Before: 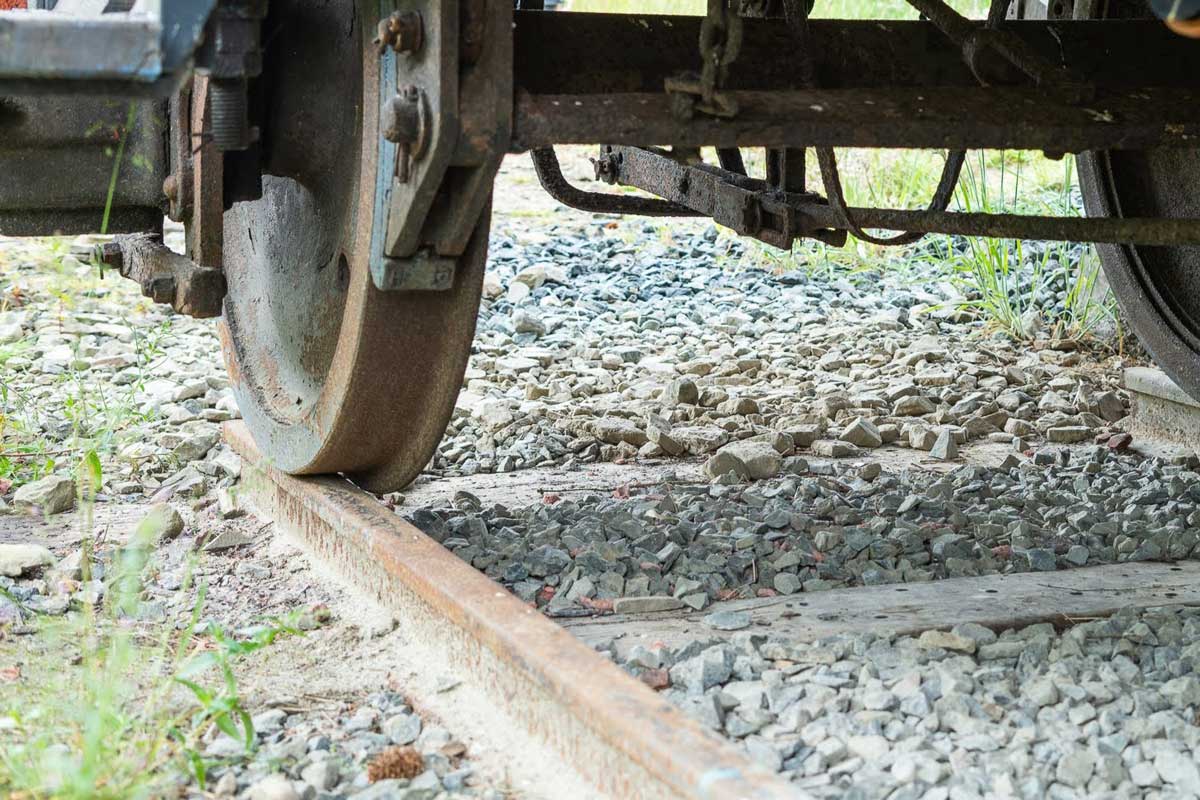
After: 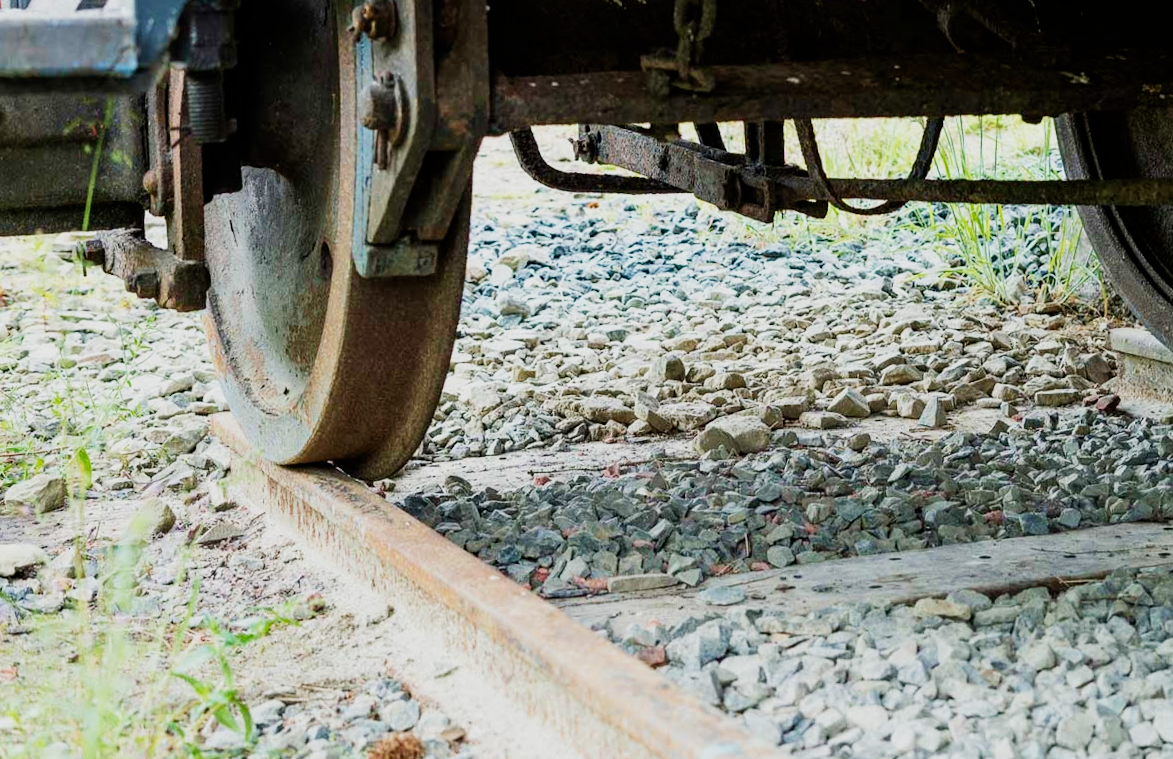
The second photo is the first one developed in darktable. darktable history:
rotate and perspective: rotation -2°, crop left 0.022, crop right 0.978, crop top 0.049, crop bottom 0.951
filmic rgb: black relative exposure -16 EV, white relative exposure 5.31 EV, hardness 5.9, contrast 1.25, preserve chrominance no, color science v5 (2021)
velvia: on, module defaults
